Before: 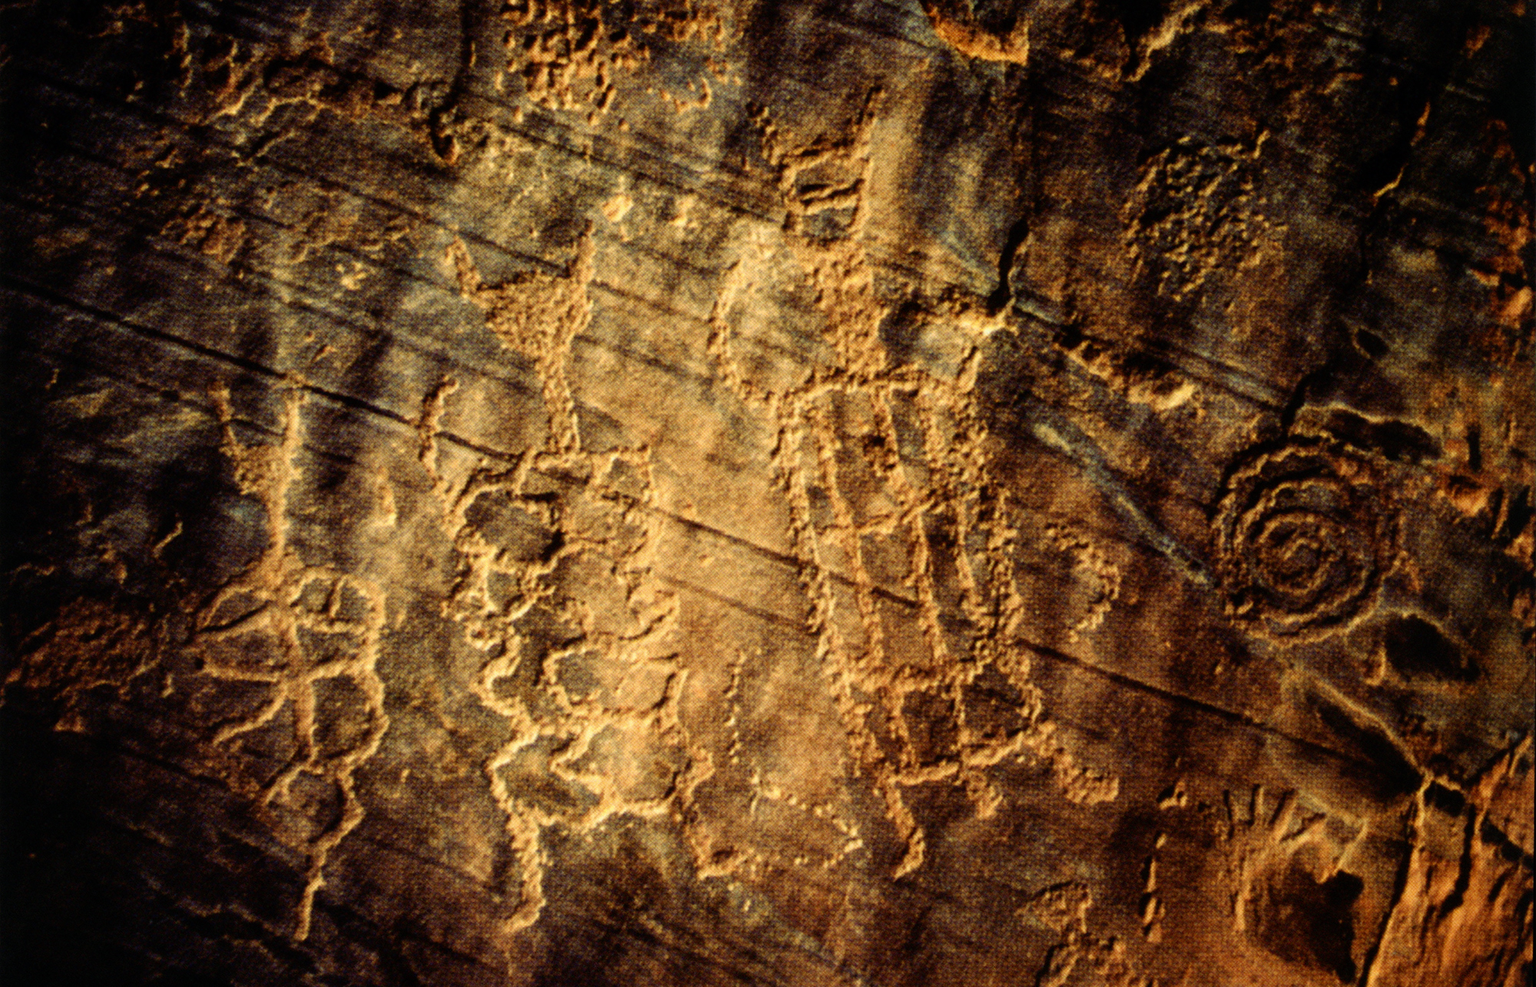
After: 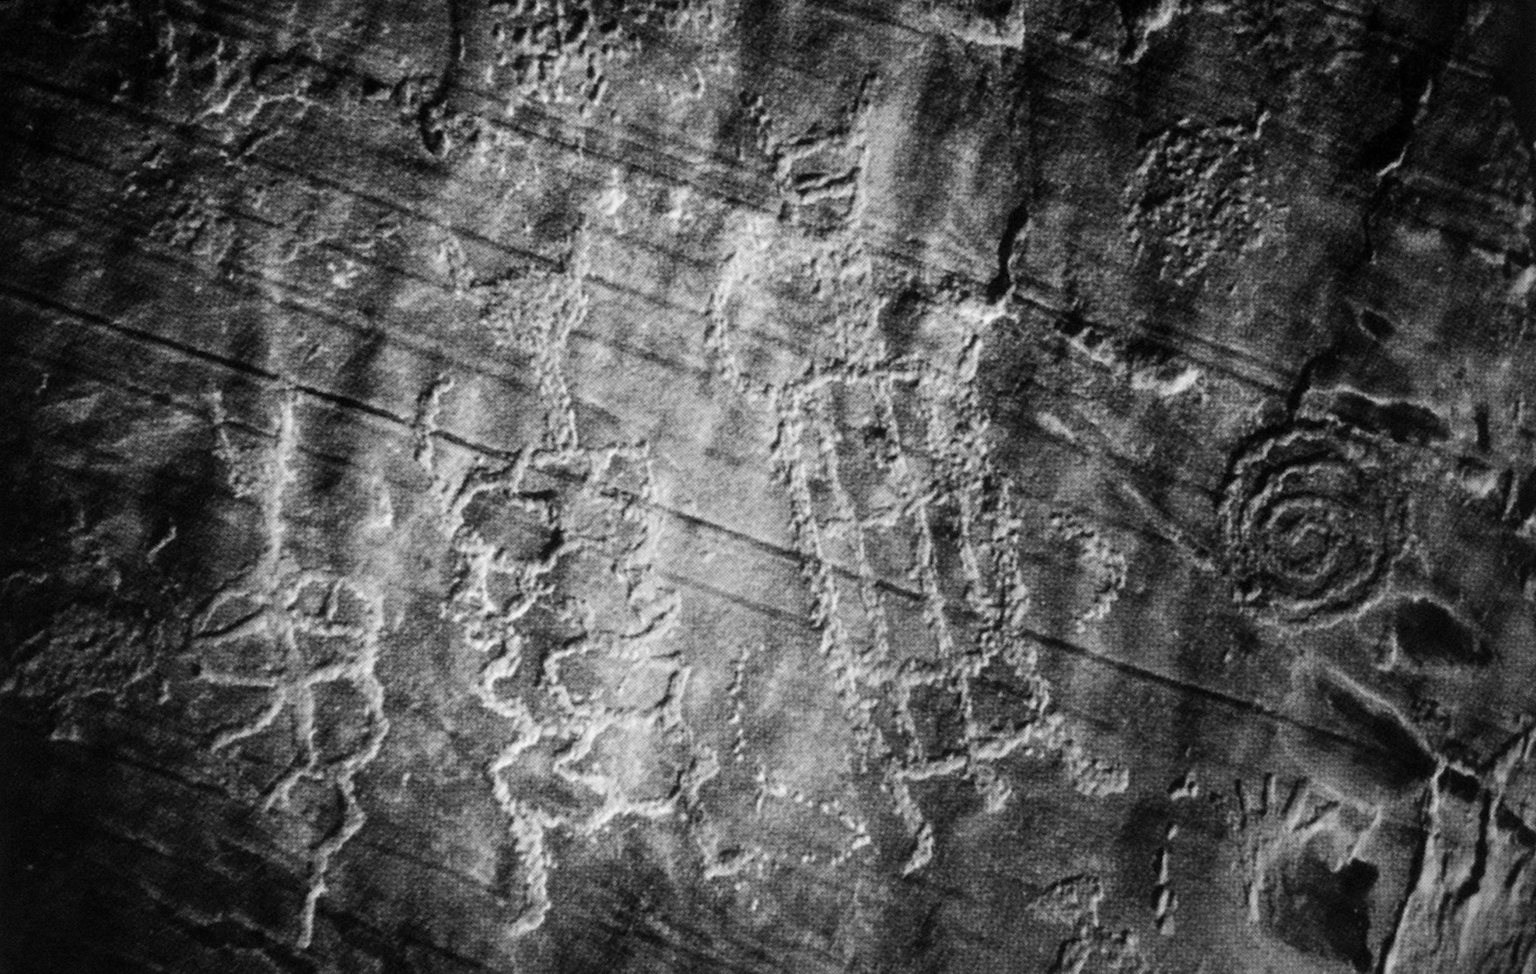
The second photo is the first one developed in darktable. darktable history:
monochrome: on, module defaults
rotate and perspective: rotation -1°, crop left 0.011, crop right 0.989, crop top 0.025, crop bottom 0.975
white balance: red 0.948, green 1.02, blue 1.176
